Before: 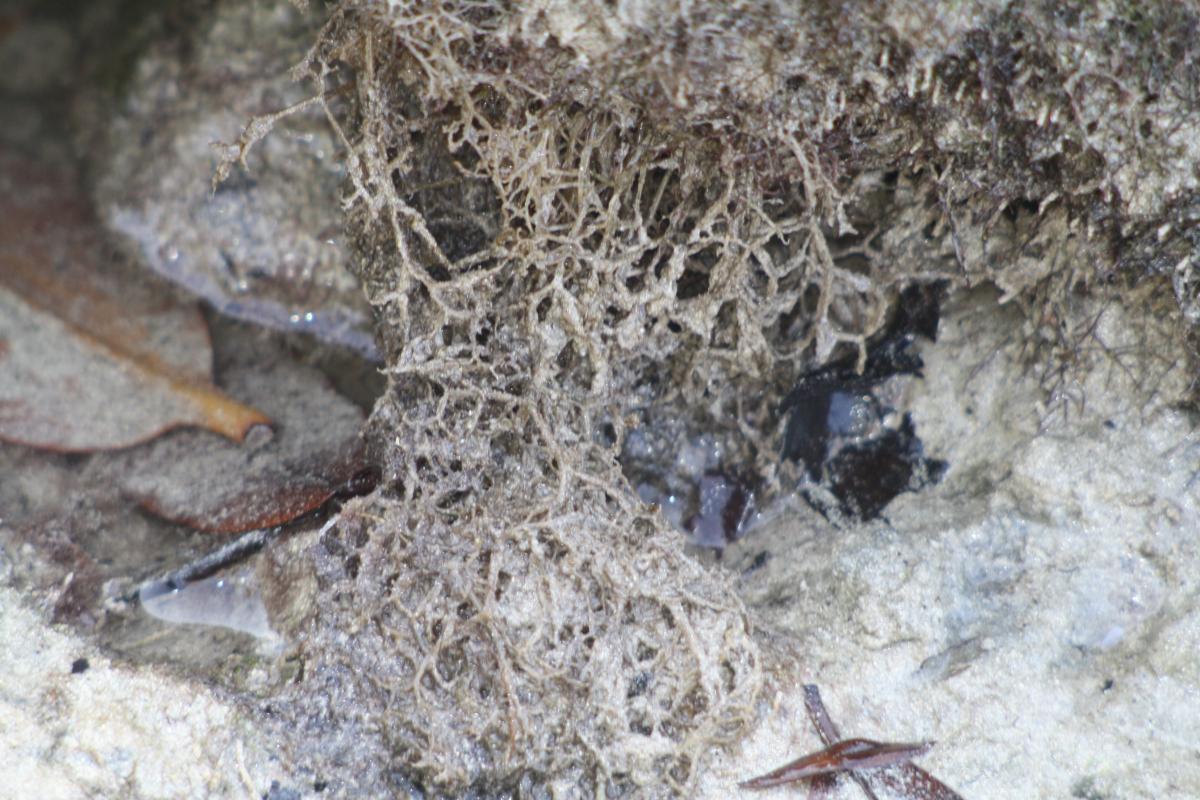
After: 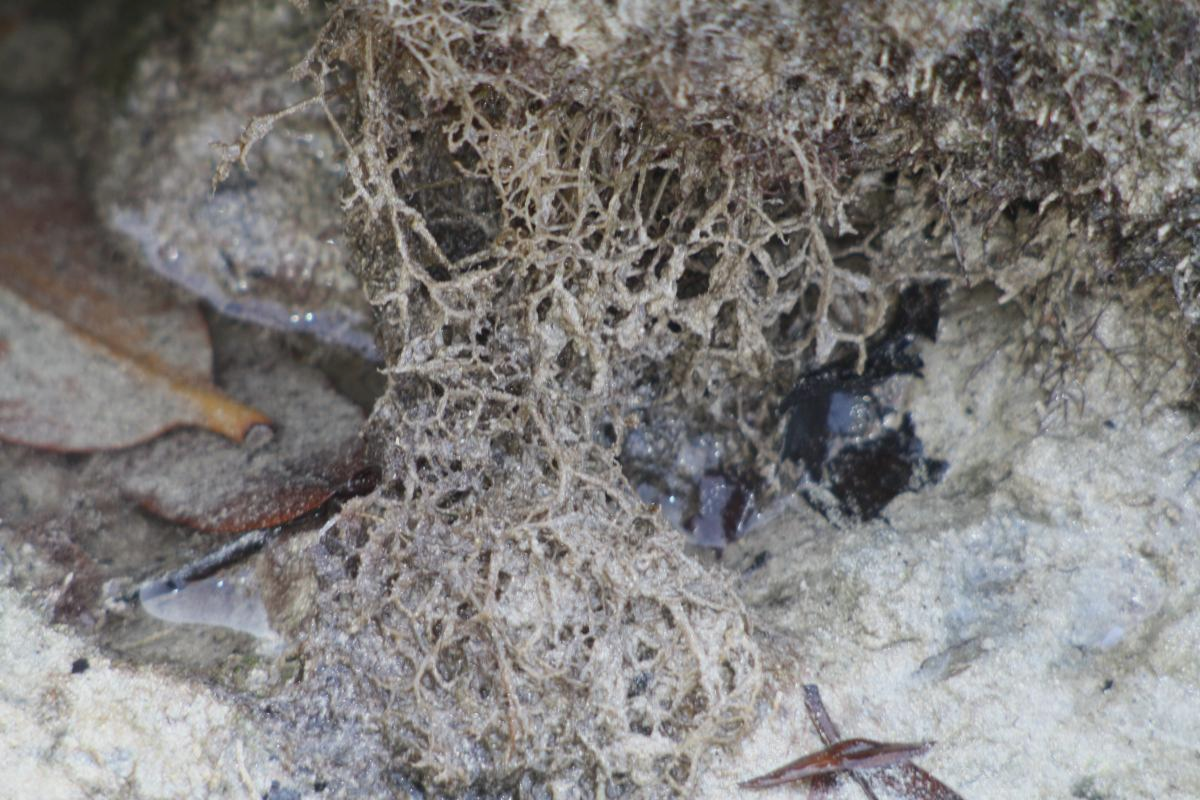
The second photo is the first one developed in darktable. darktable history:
vibrance: vibrance 20%
exposure: exposure -0.293 EV, compensate highlight preservation false
